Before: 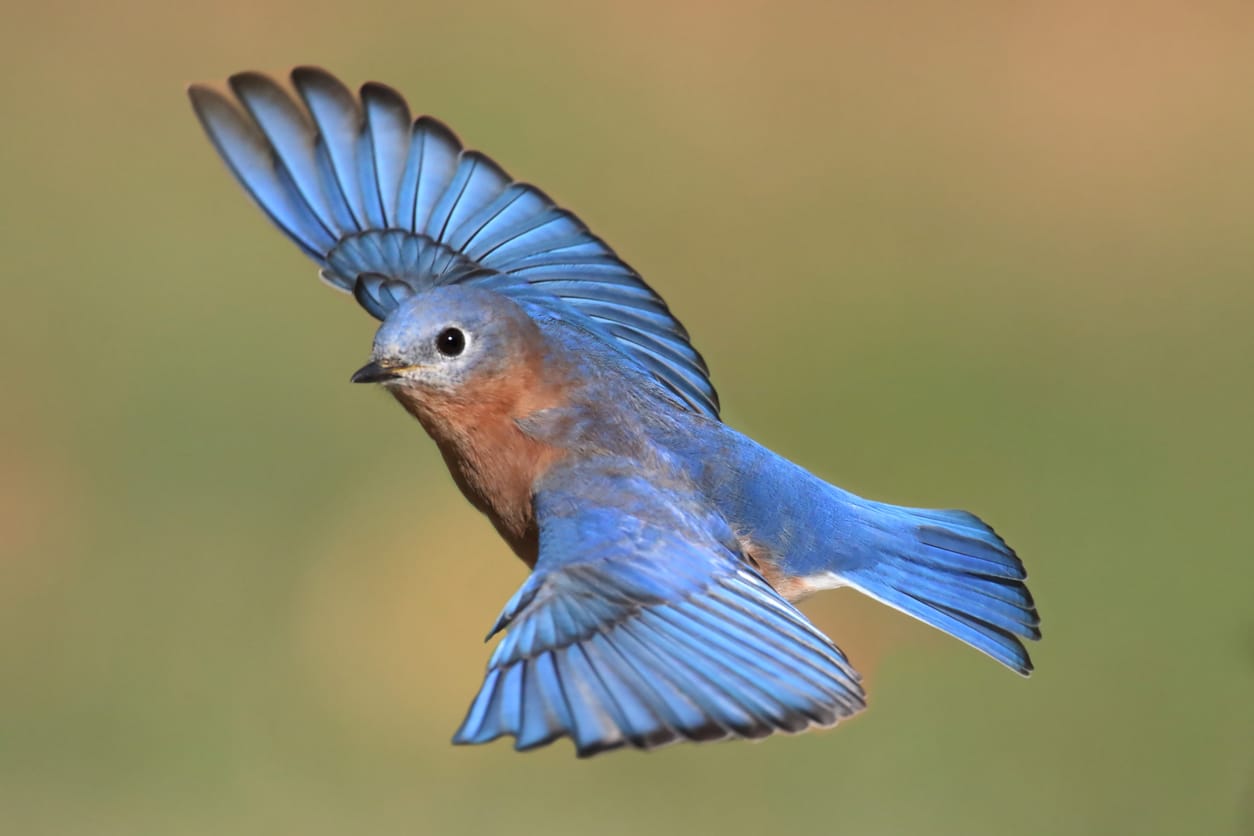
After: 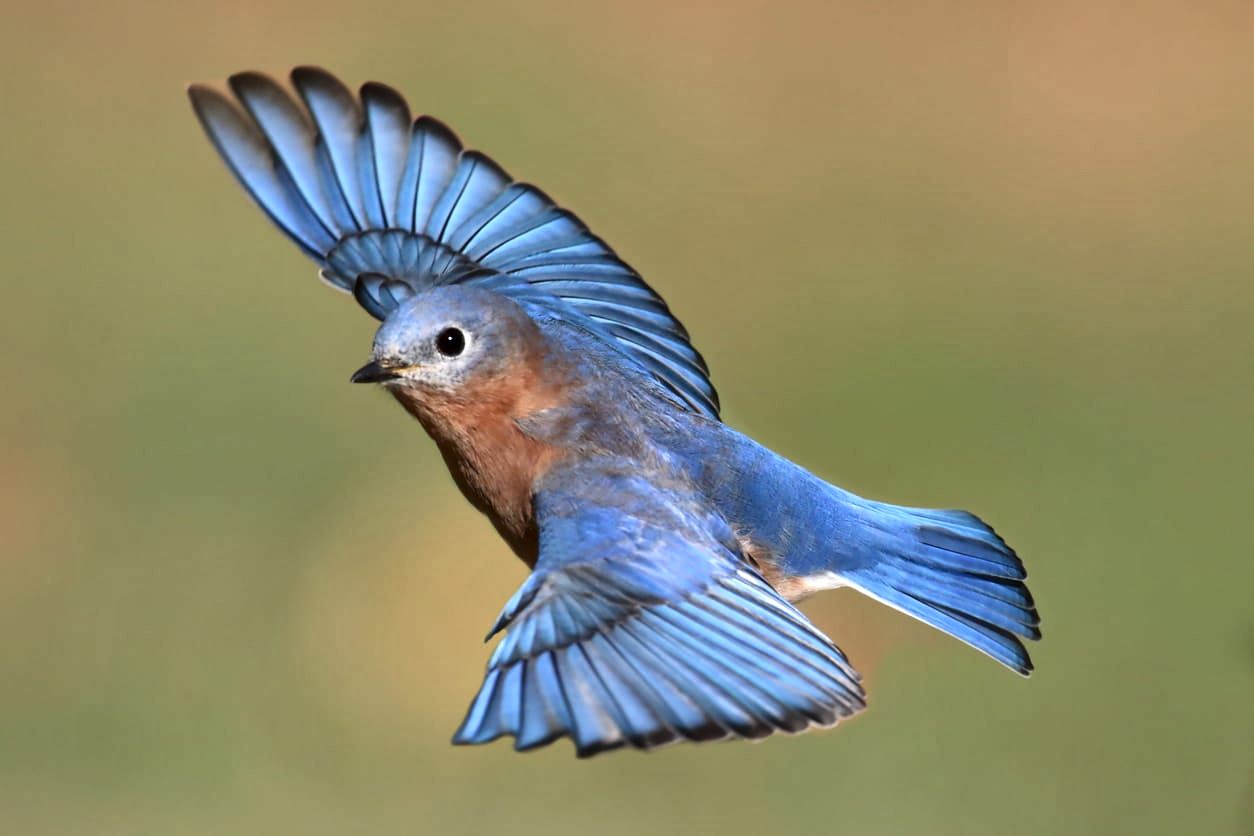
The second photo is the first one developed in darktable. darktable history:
local contrast: mode bilateral grid, contrast 51, coarseness 50, detail 150%, midtone range 0.2
